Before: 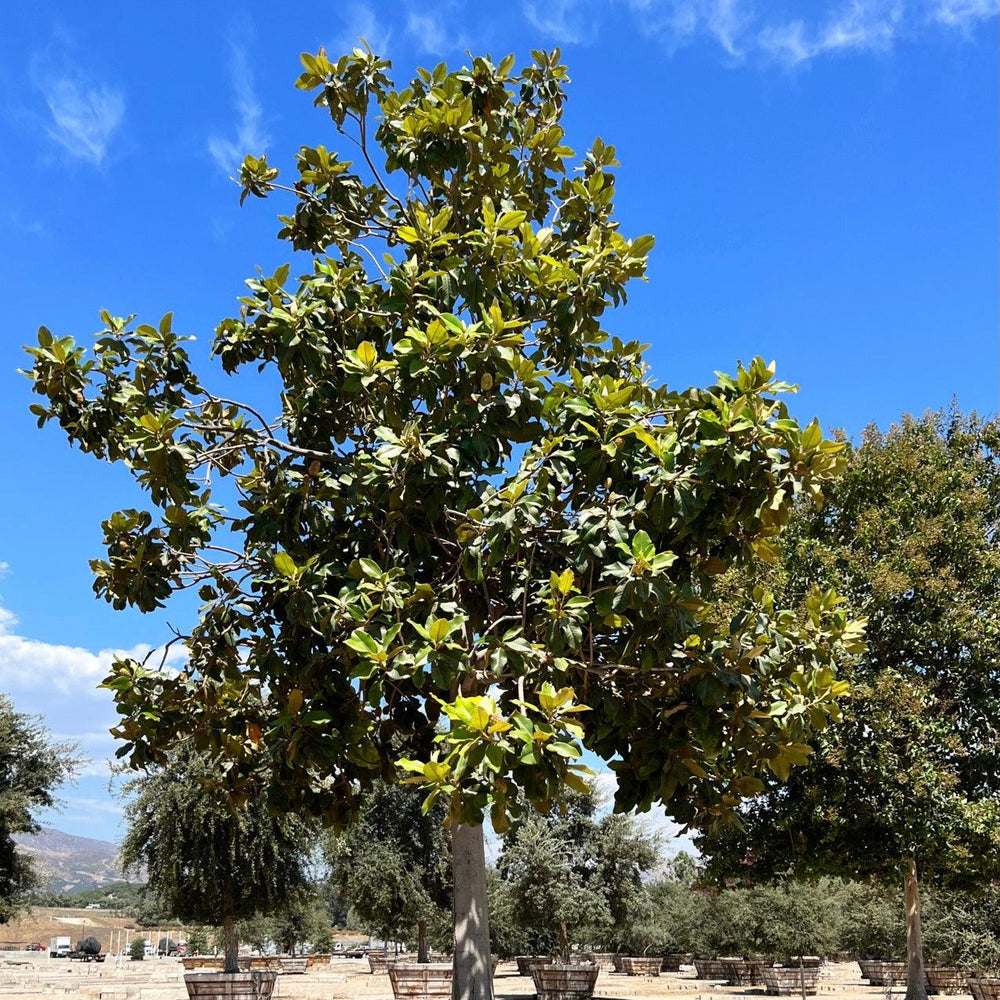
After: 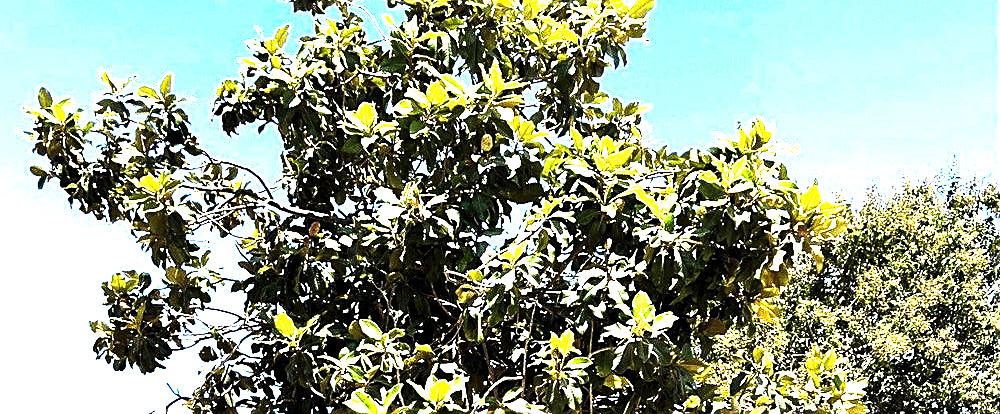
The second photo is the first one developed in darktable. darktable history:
crop and rotate: top 23.97%, bottom 34.608%
tone equalizer: -8 EV -0.449 EV, -7 EV -0.362 EV, -6 EV -0.309 EV, -5 EV -0.228 EV, -3 EV 0.244 EV, -2 EV 0.351 EV, -1 EV 0.364 EV, +0 EV 0.445 EV, edges refinement/feathering 500, mask exposure compensation -1.57 EV, preserve details no
exposure: black level correction 0, exposure 1.494 EV, compensate exposure bias true, compensate highlight preservation false
levels: levels [0.044, 0.475, 0.791]
sharpen: amount 0.485
